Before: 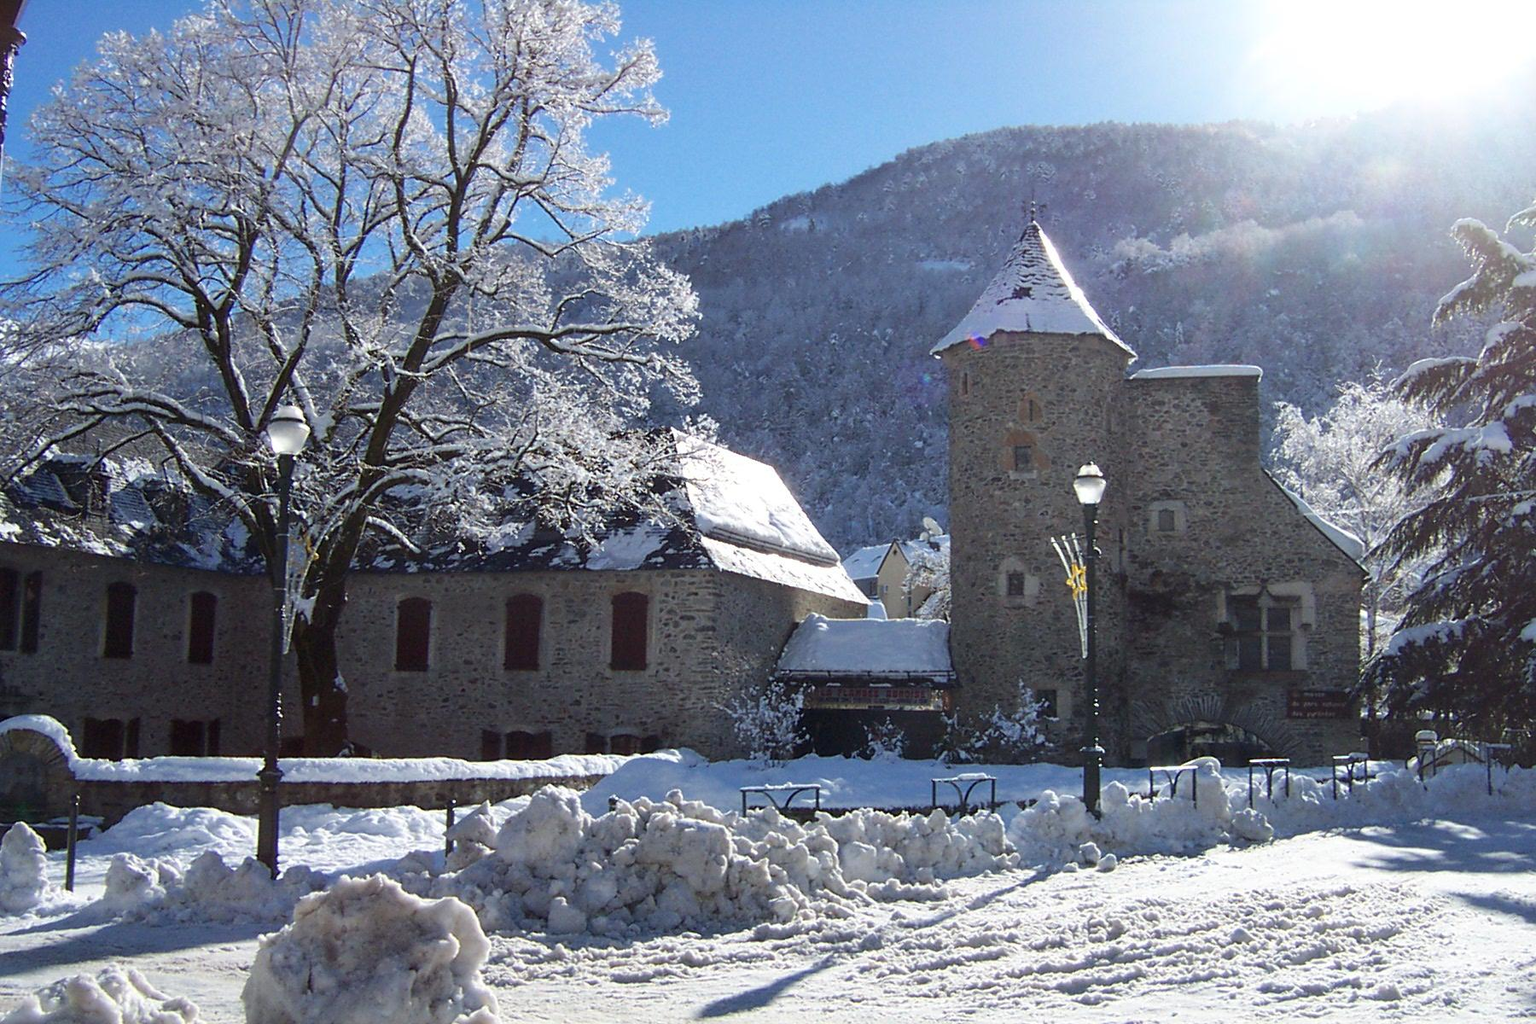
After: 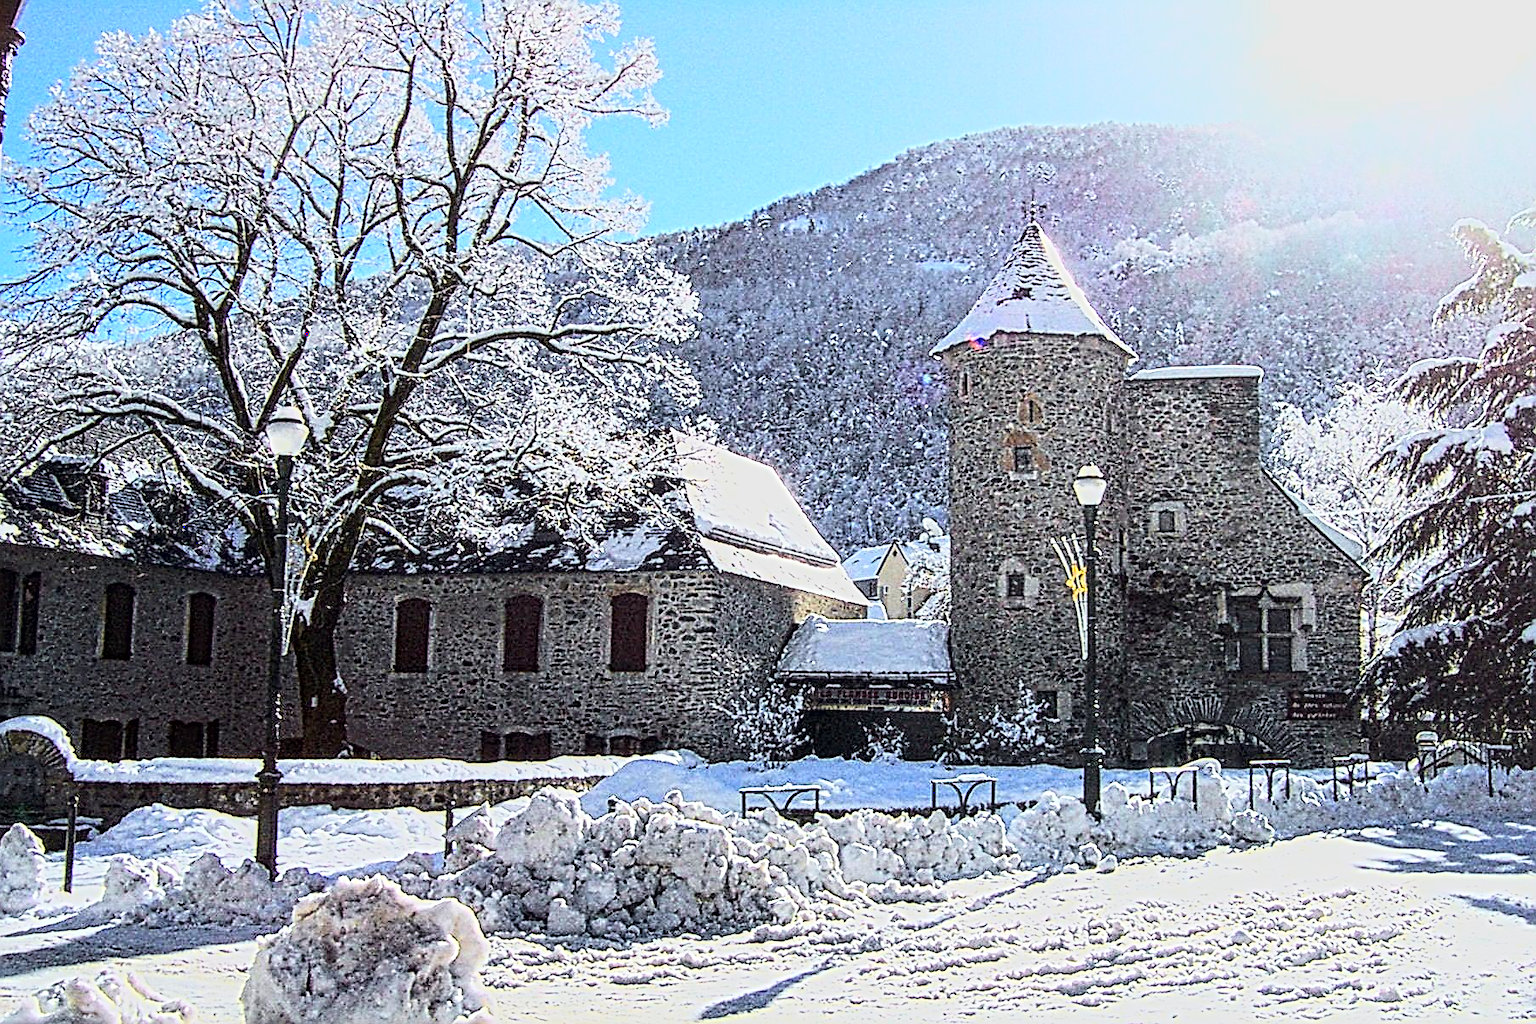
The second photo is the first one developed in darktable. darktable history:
local contrast: mode bilateral grid, contrast 20, coarseness 3, detail 298%, midtone range 0.2
crop and rotate: left 0.123%, bottom 0.013%
sharpen: on, module defaults
base curve: curves: ch0 [(0, 0) (0.007, 0.004) (0.027, 0.03) (0.046, 0.07) (0.207, 0.54) (0.442, 0.872) (0.673, 0.972) (1, 1)]
tone curve: curves: ch0 [(0, 0.014) (0.036, 0.047) (0.15, 0.156) (0.27, 0.258) (0.511, 0.506) (0.761, 0.741) (1, 0.919)]; ch1 [(0, 0) (0.179, 0.173) (0.322, 0.32) (0.429, 0.431) (0.502, 0.5) (0.519, 0.522) (0.562, 0.575) (0.631, 0.65) (0.72, 0.692) (1, 1)]; ch2 [(0, 0) (0.29, 0.295) (0.404, 0.436) (0.497, 0.498) (0.533, 0.556) (0.599, 0.607) (0.696, 0.707) (1, 1)], color space Lab, independent channels, preserve colors none
